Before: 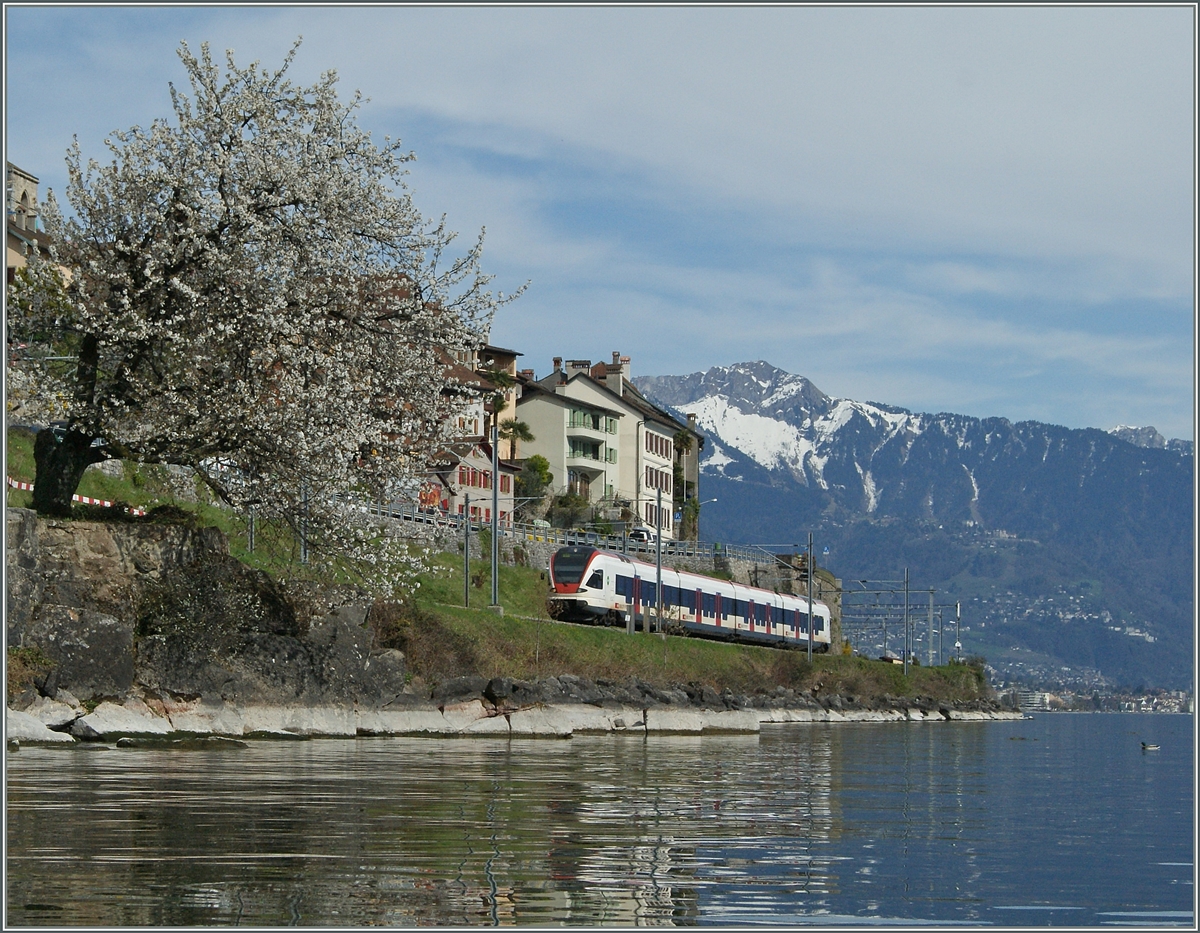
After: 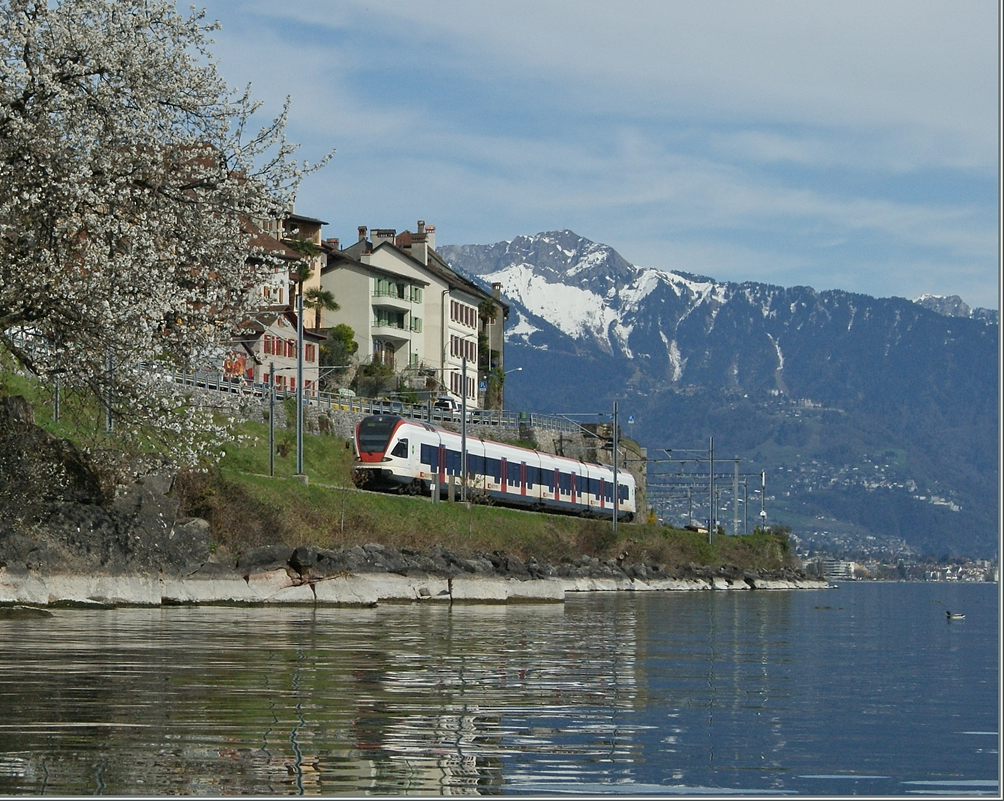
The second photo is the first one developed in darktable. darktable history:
crop: left 16.268%, top 14.085%
